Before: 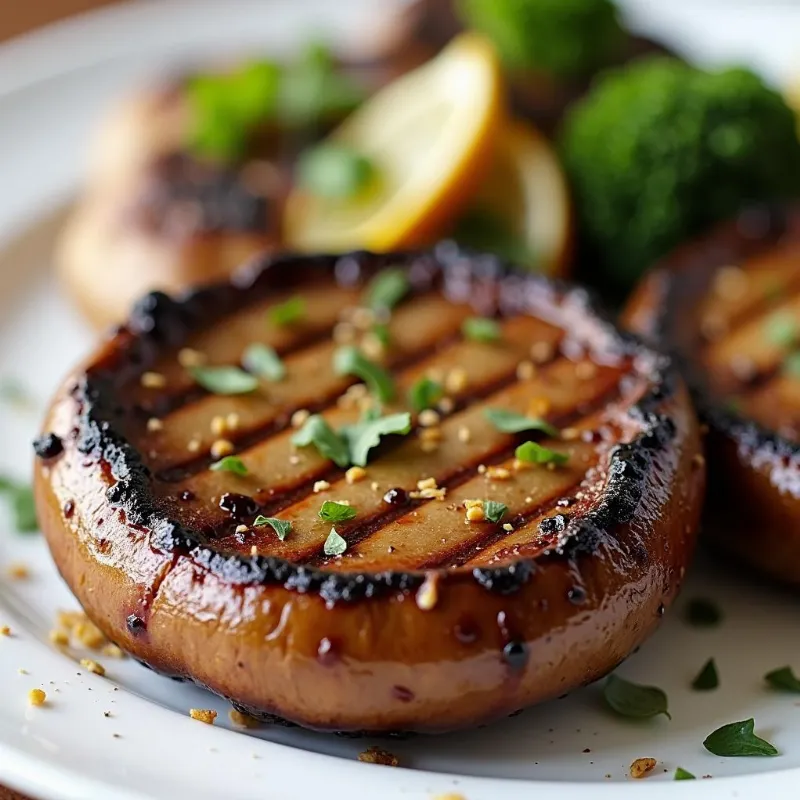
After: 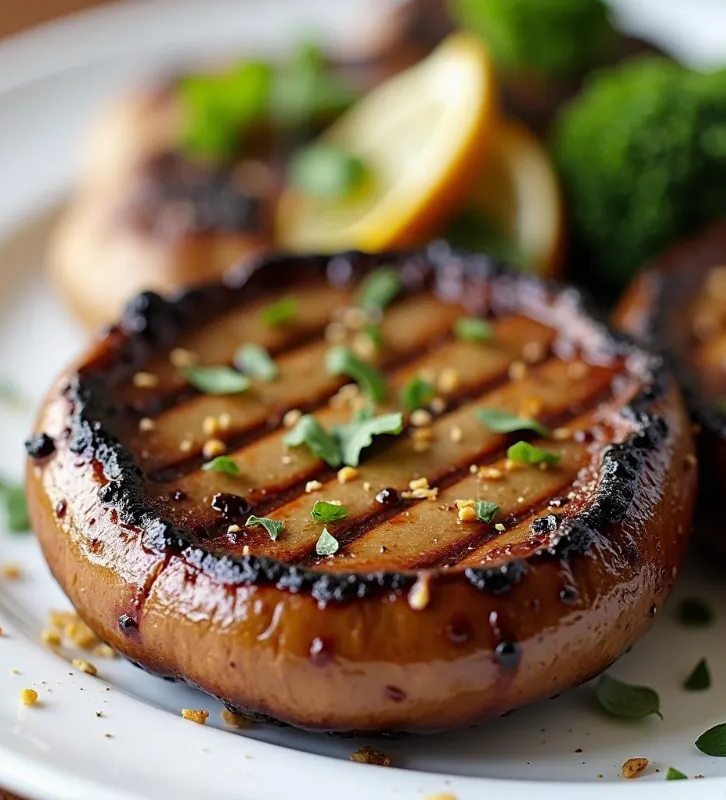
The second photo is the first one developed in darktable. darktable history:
crop and rotate: left 1.049%, right 8.118%
